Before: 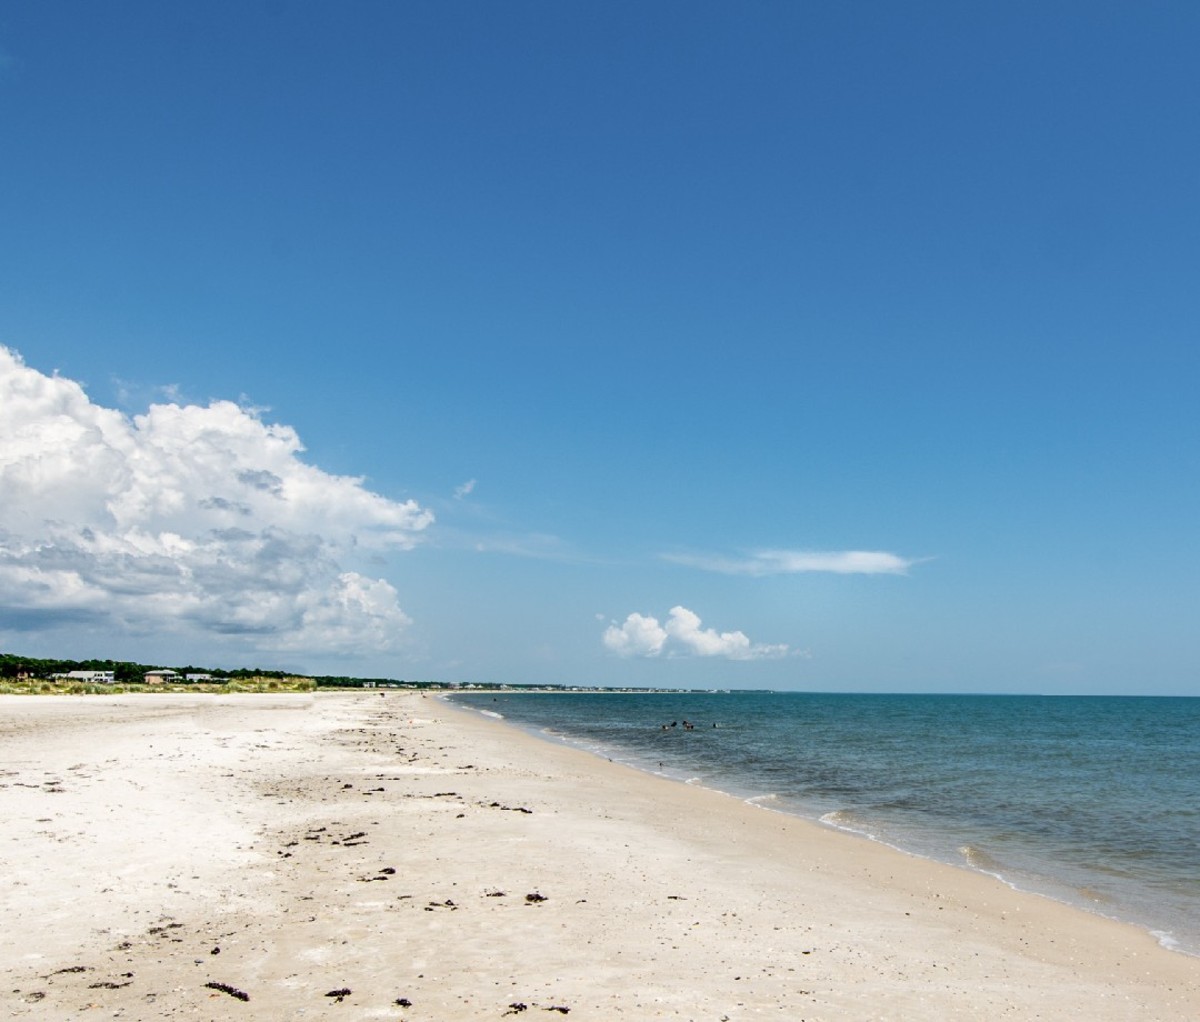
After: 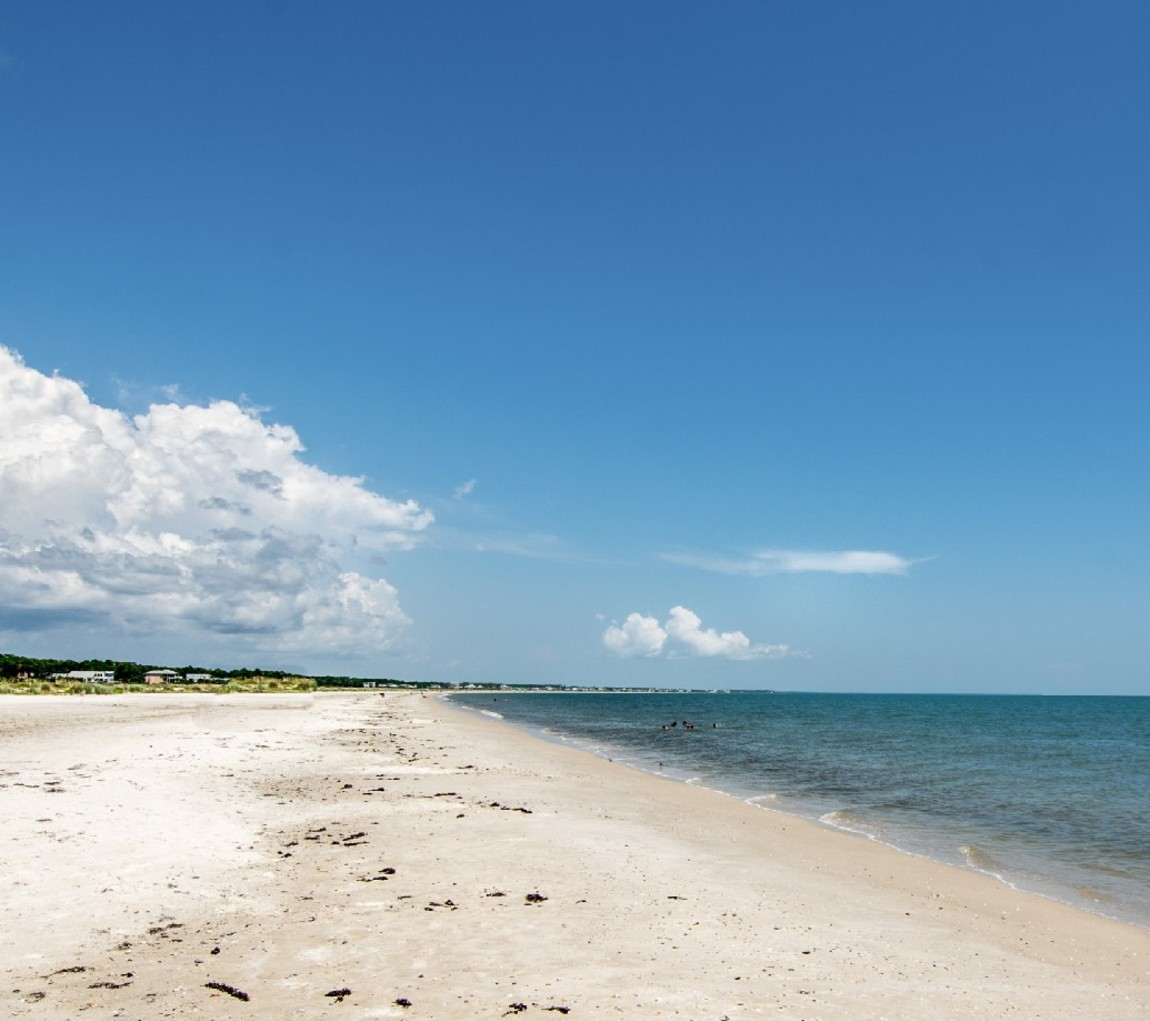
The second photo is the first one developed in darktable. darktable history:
exposure: compensate highlight preservation false
crop: right 4.126%, bottom 0.031%
